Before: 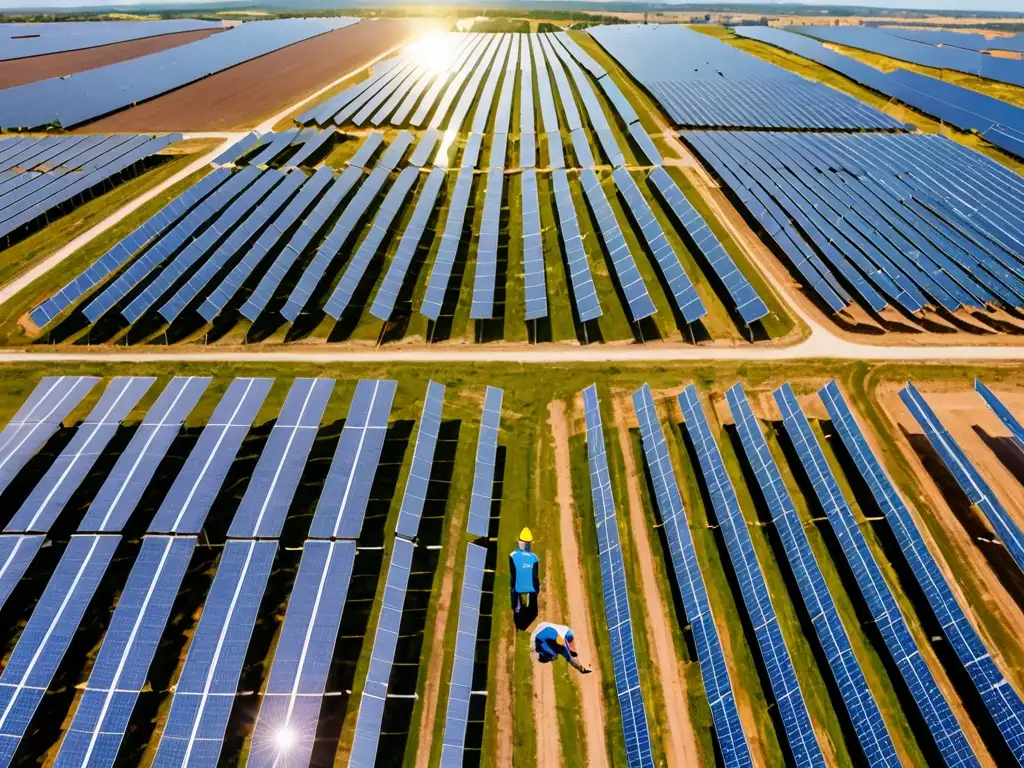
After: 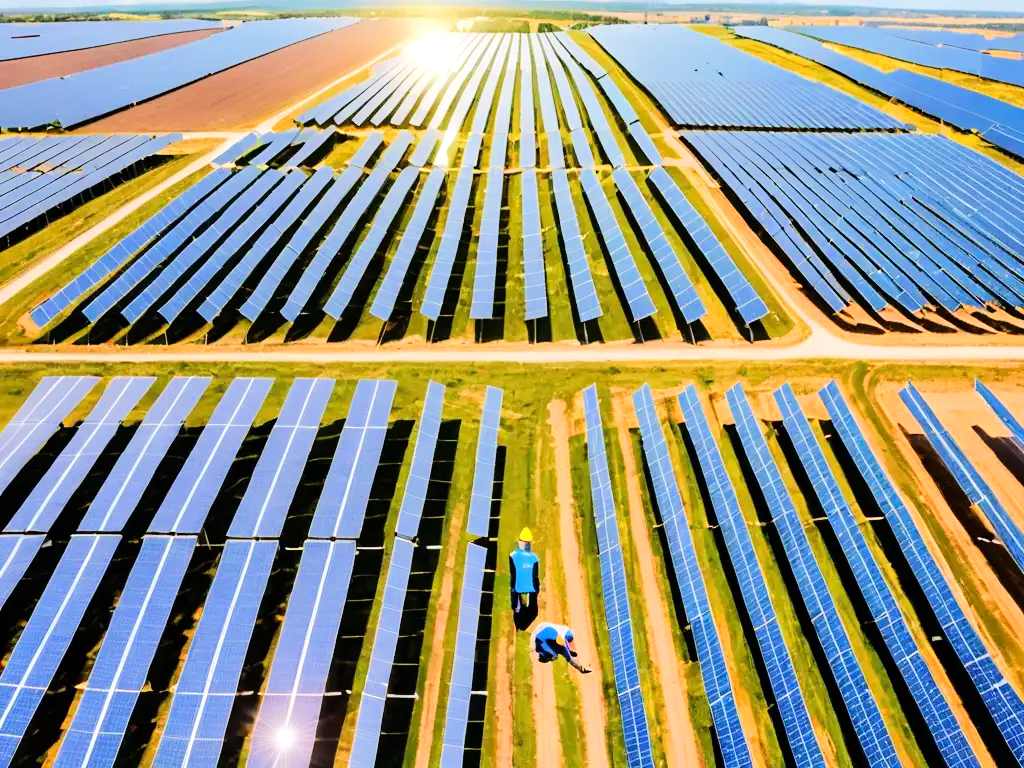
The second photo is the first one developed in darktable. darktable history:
tone equalizer: -7 EV 0.149 EV, -6 EV 0.625 EV, -5 EV 1.16 EV, -4 EV 1.31 EV, -3 EV 1.16 EV, -2 EV 0.6 EV, -1 EV 0.159 EV, edges refinement/feathering 500, mask exposure compensation -1.57 EV, preserve details no
